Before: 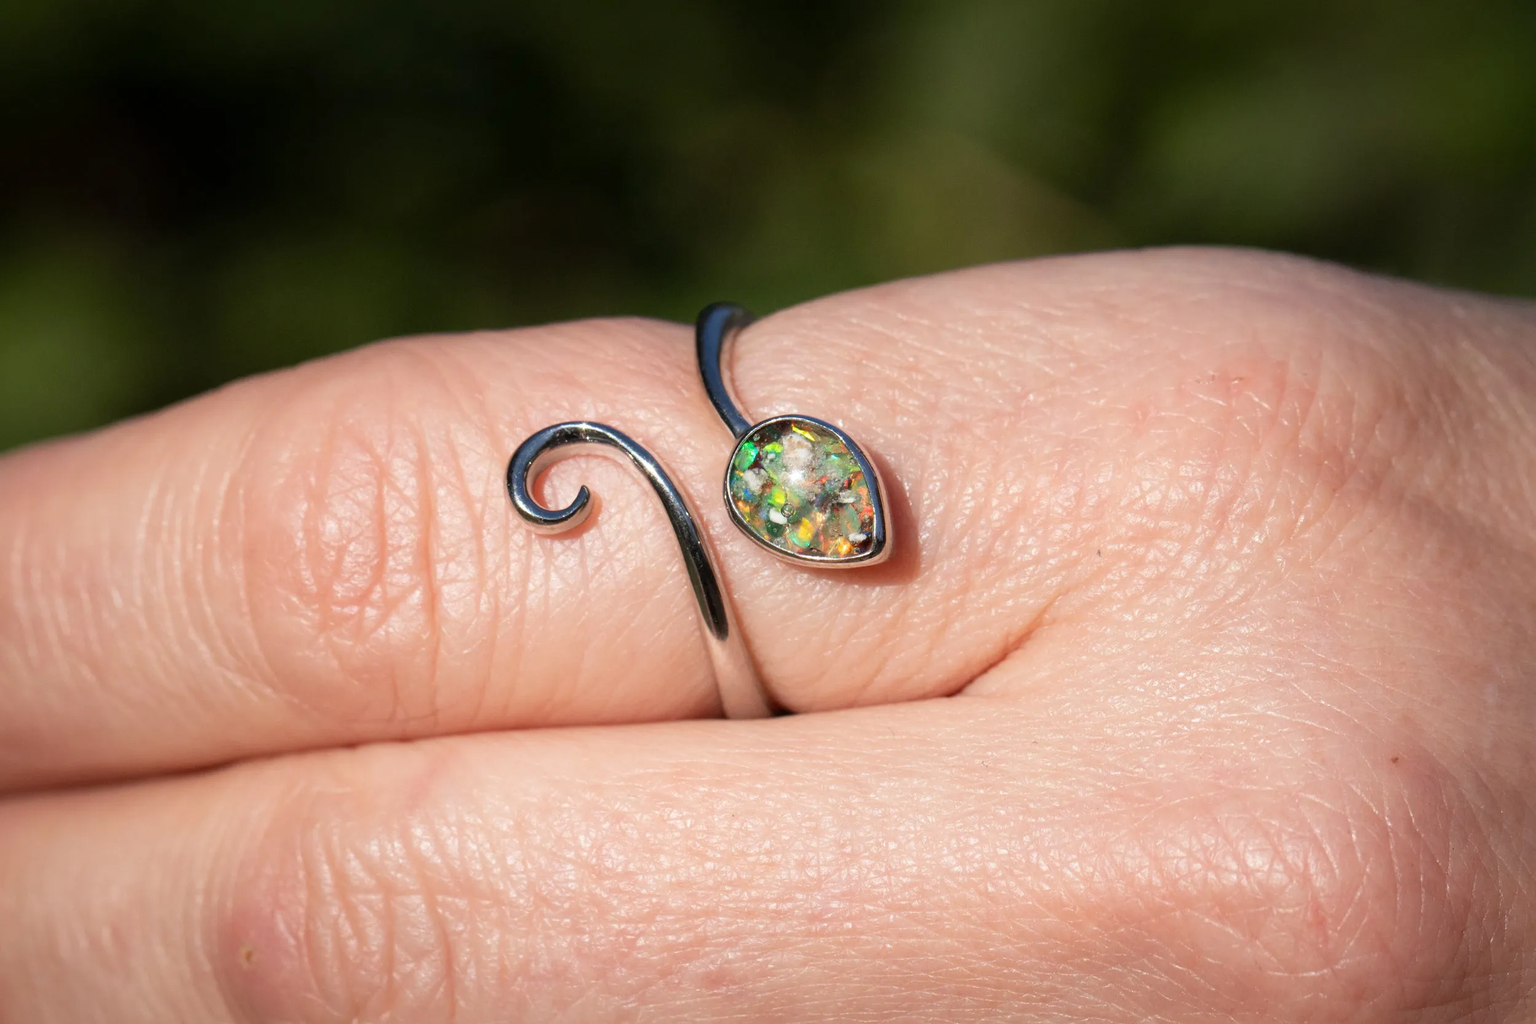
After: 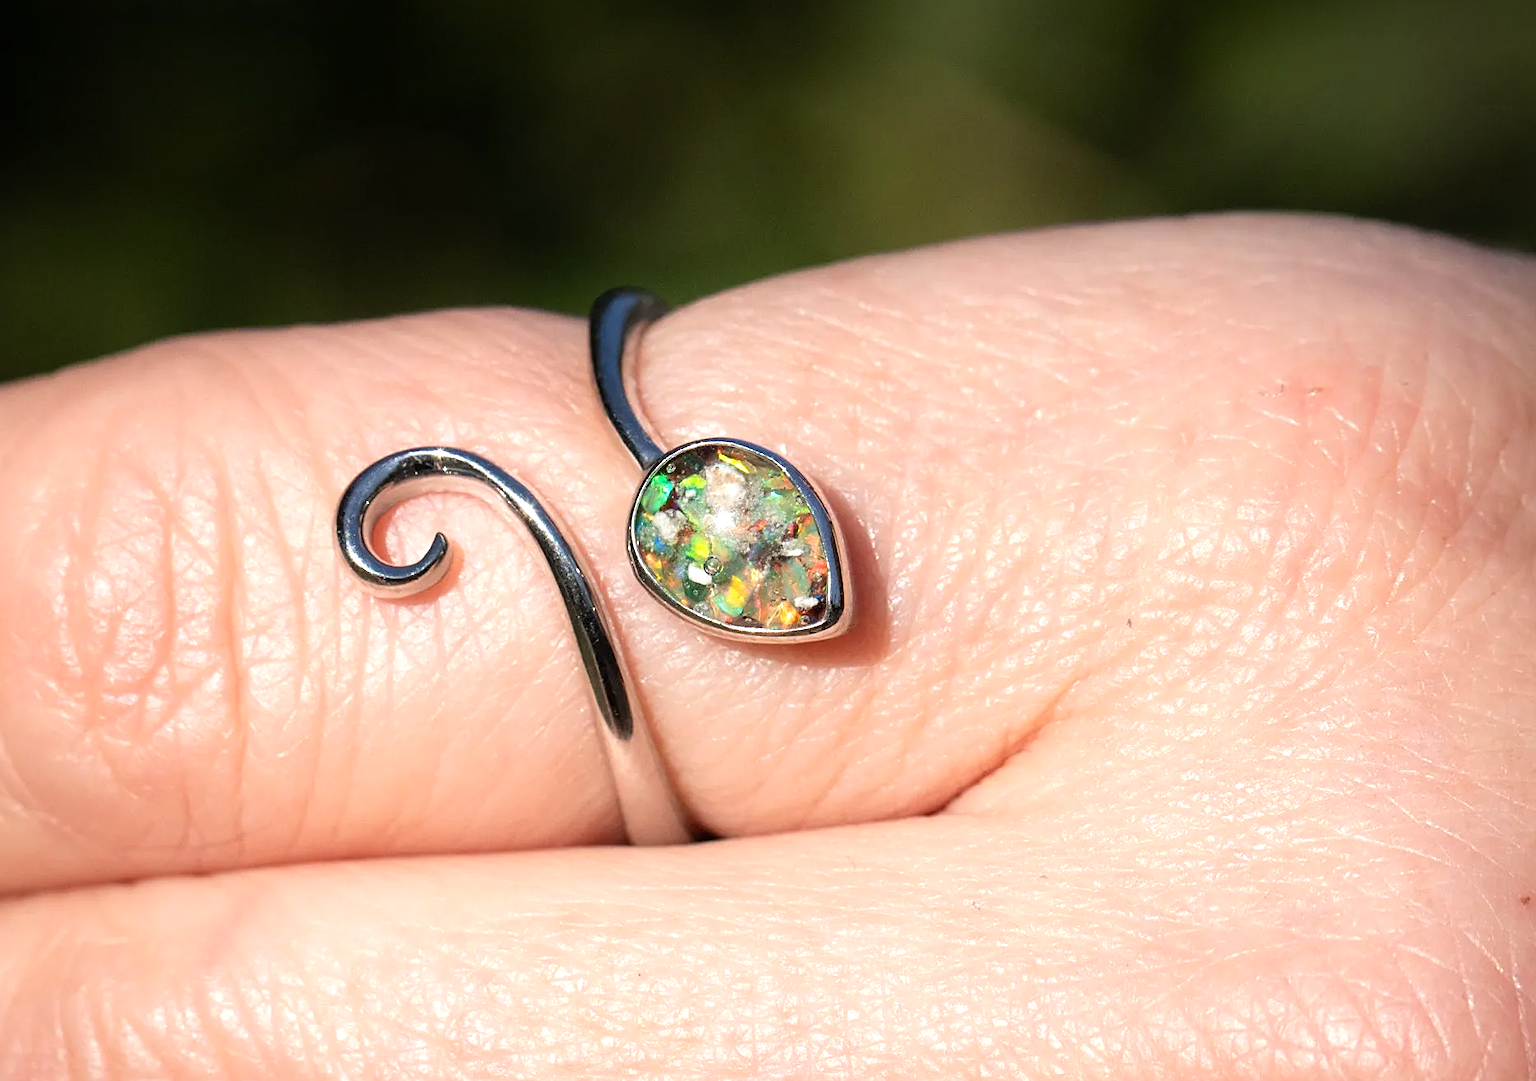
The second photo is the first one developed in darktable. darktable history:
tone equalizer: -8 EV -0.452 EV, -7 EV -0.385 EV, -6 EV -0.371 EV, -5 EV -0.258 EV, -3 EV 0.206 EV, -2 EV 0.321 EV, -1 EV 0.386 EV, +0 EV 0.438 EV, mask exposure compensation -0.486 EV
sharpen: on, module defaults
crop: left 16.661%, top 8.6%, right 8.653%, bottom 12.527%
local contrast: mode bilateral grid, contrast 99, coarseness 99, detail 91%, midtone range 0.2
